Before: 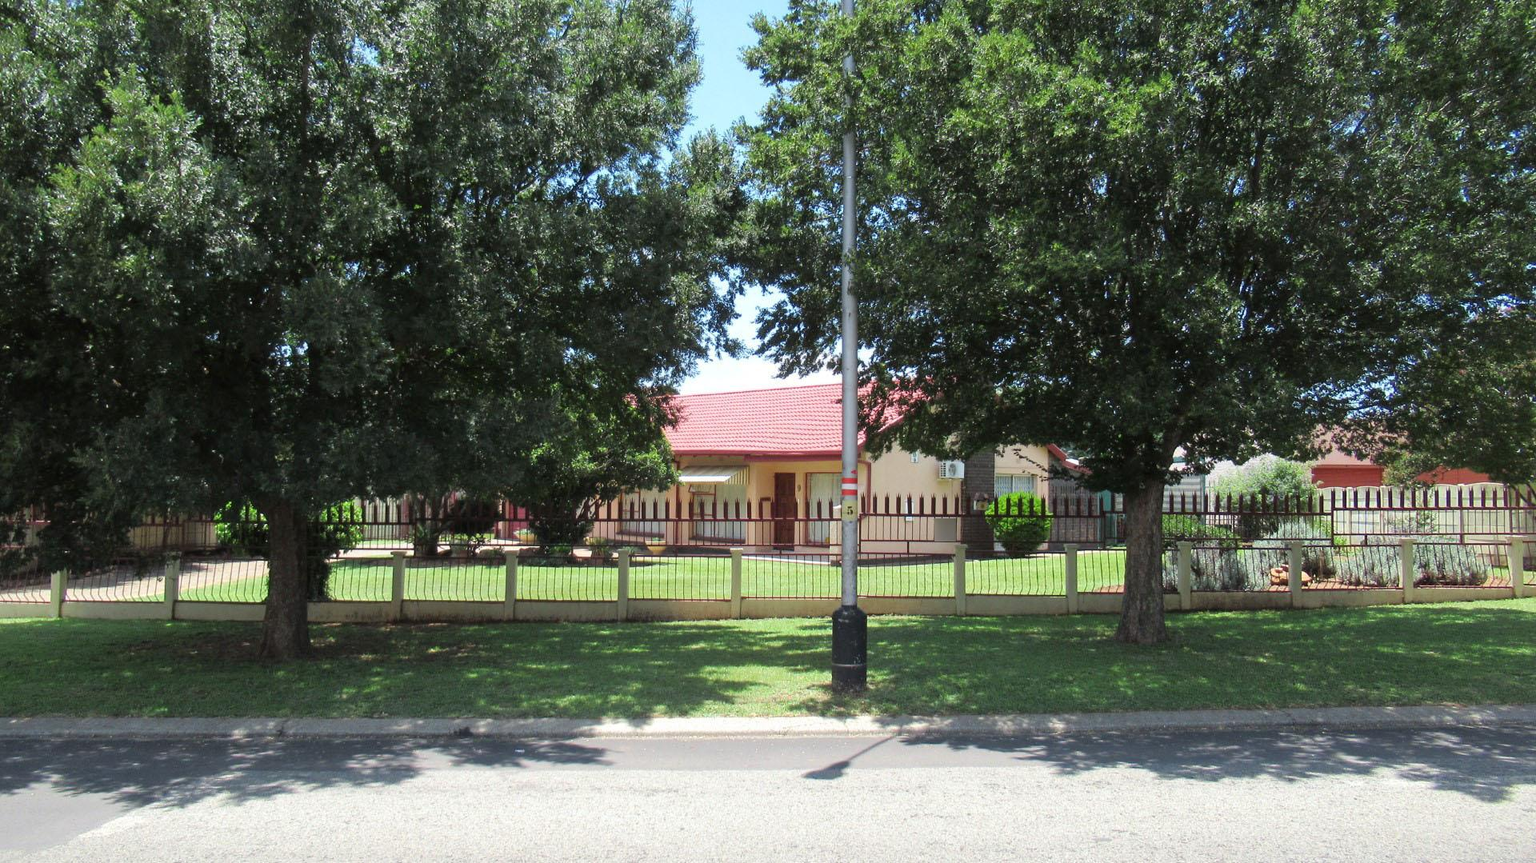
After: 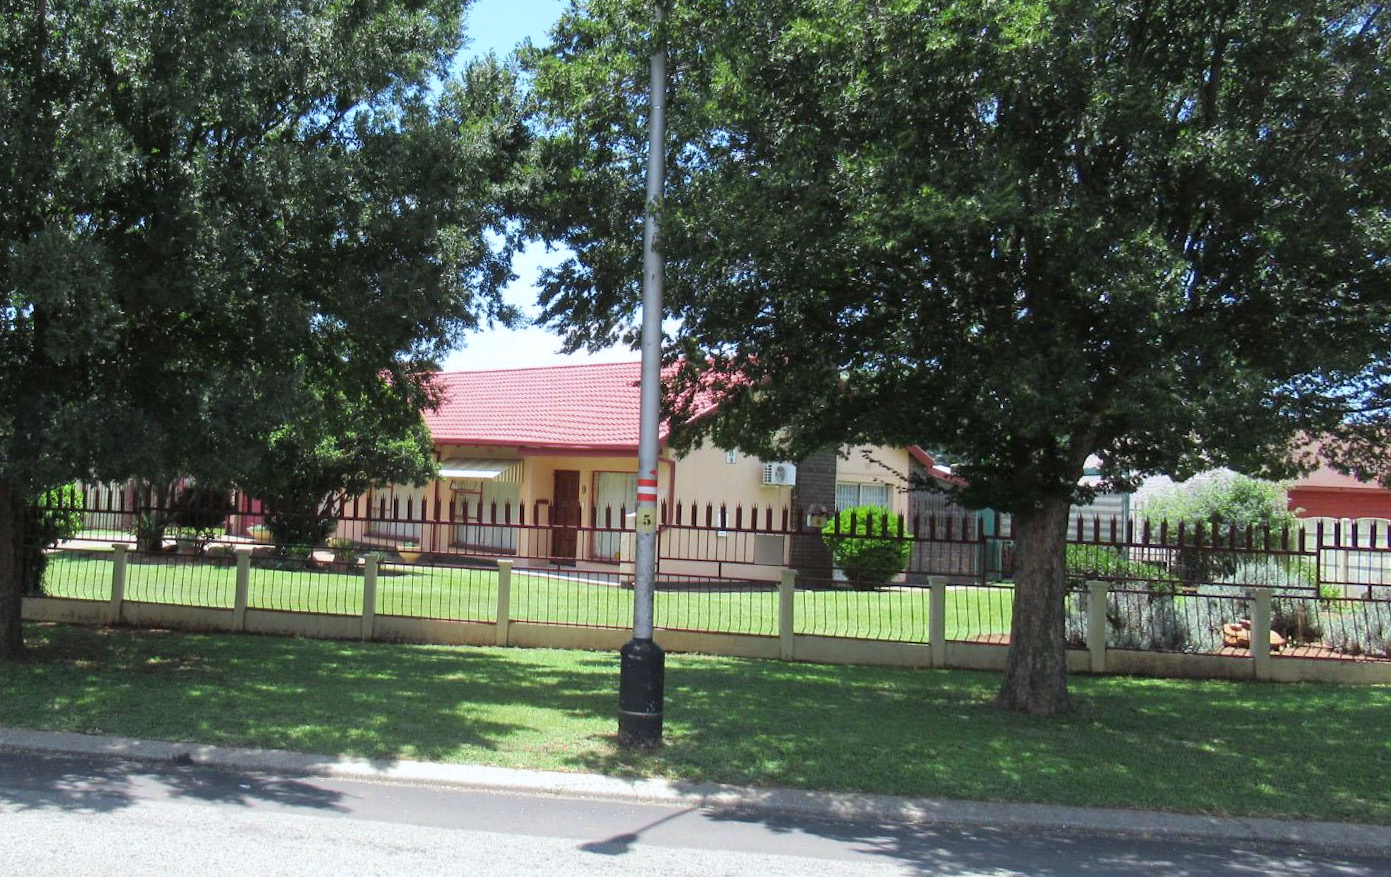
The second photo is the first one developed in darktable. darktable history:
crop and rotate: left 13.15%, top 5.251%, right 12.609%
white balance: red 0.98, blue 1.034
rotate and perspective: rotation 1.69°, lens shift (vertical) -0.023, lens shift (horizontal) -0.291, crop left 0.025, crop right 0.988, crop top 0.092, crop bottom 0.842
